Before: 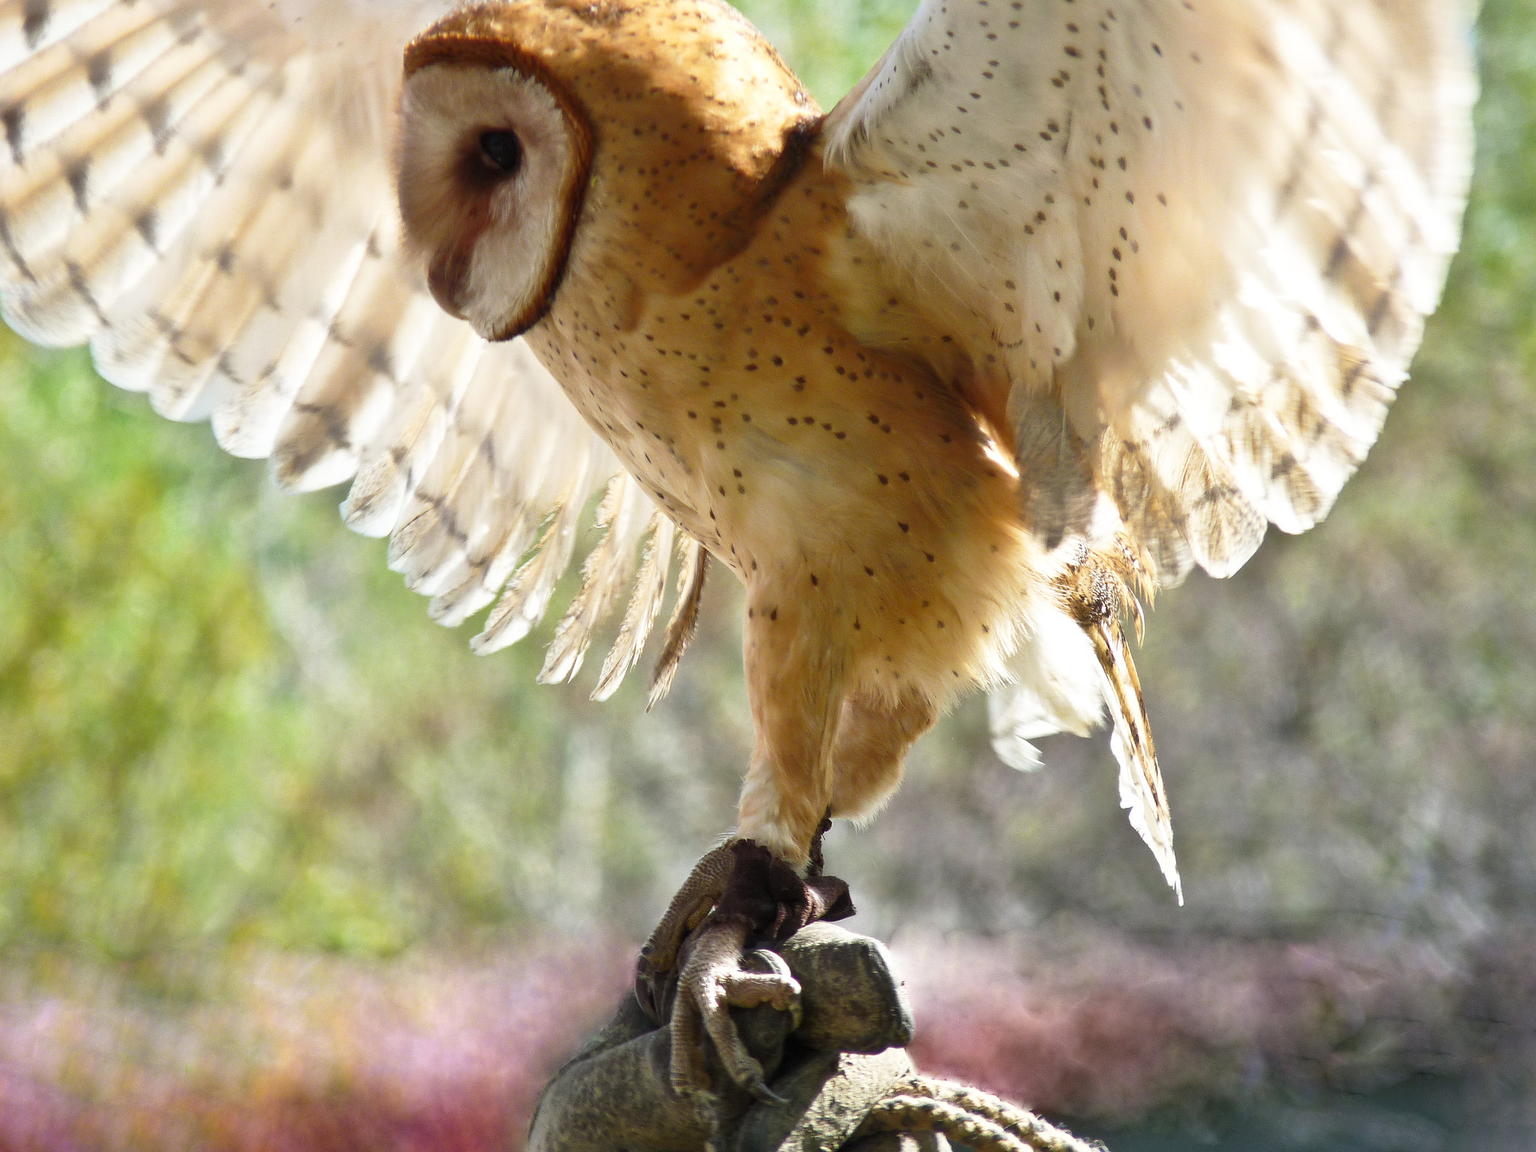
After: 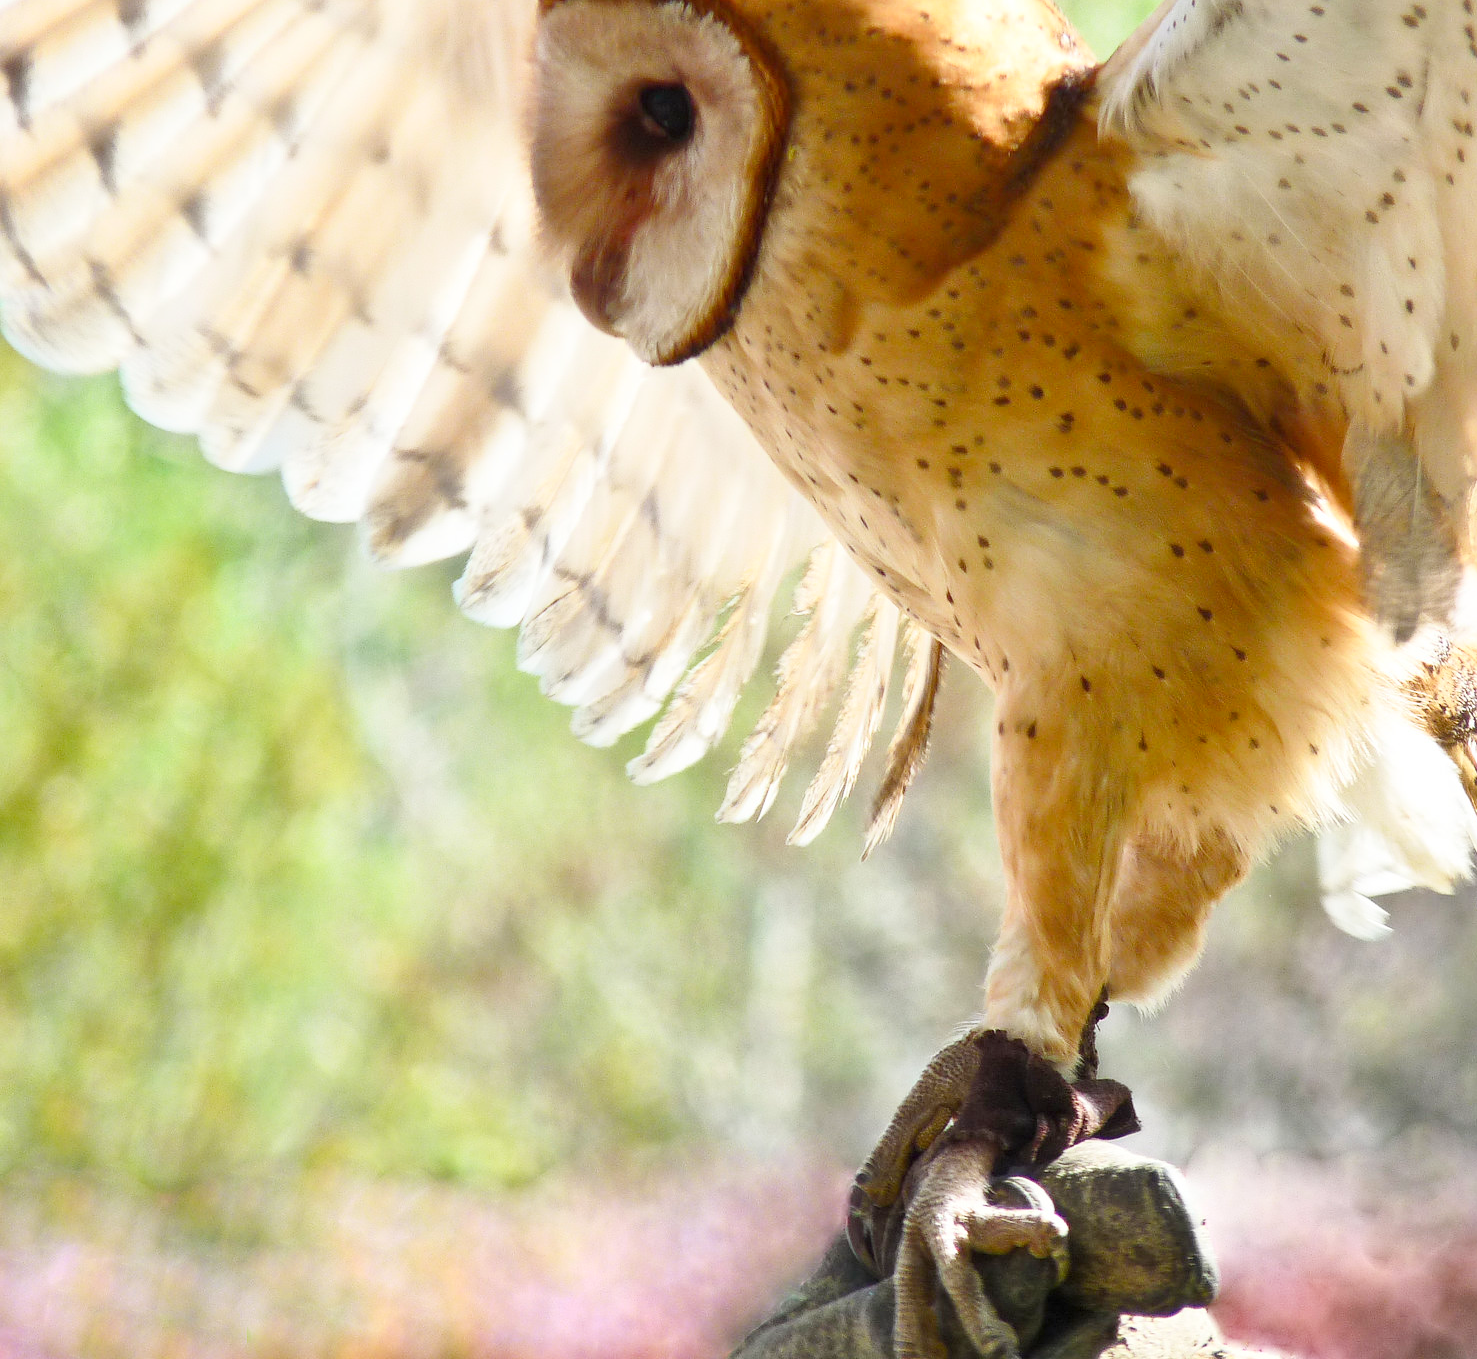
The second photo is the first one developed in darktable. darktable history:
color balance rgb: perceptual saturation grading › global saturation 0.684%, perceptual saturation grading › highlights -18.871%, perceptual saturation grading › mid-tones 7.301%, perceptual saturation grading › shadows 27.259%
base curve: curves: ch0 [(0, 0) (0.204, 0.334) (0.55, 0.733) (1, 1)]
crop: top 5.798%, right 27.839%, bottom 5.682%
